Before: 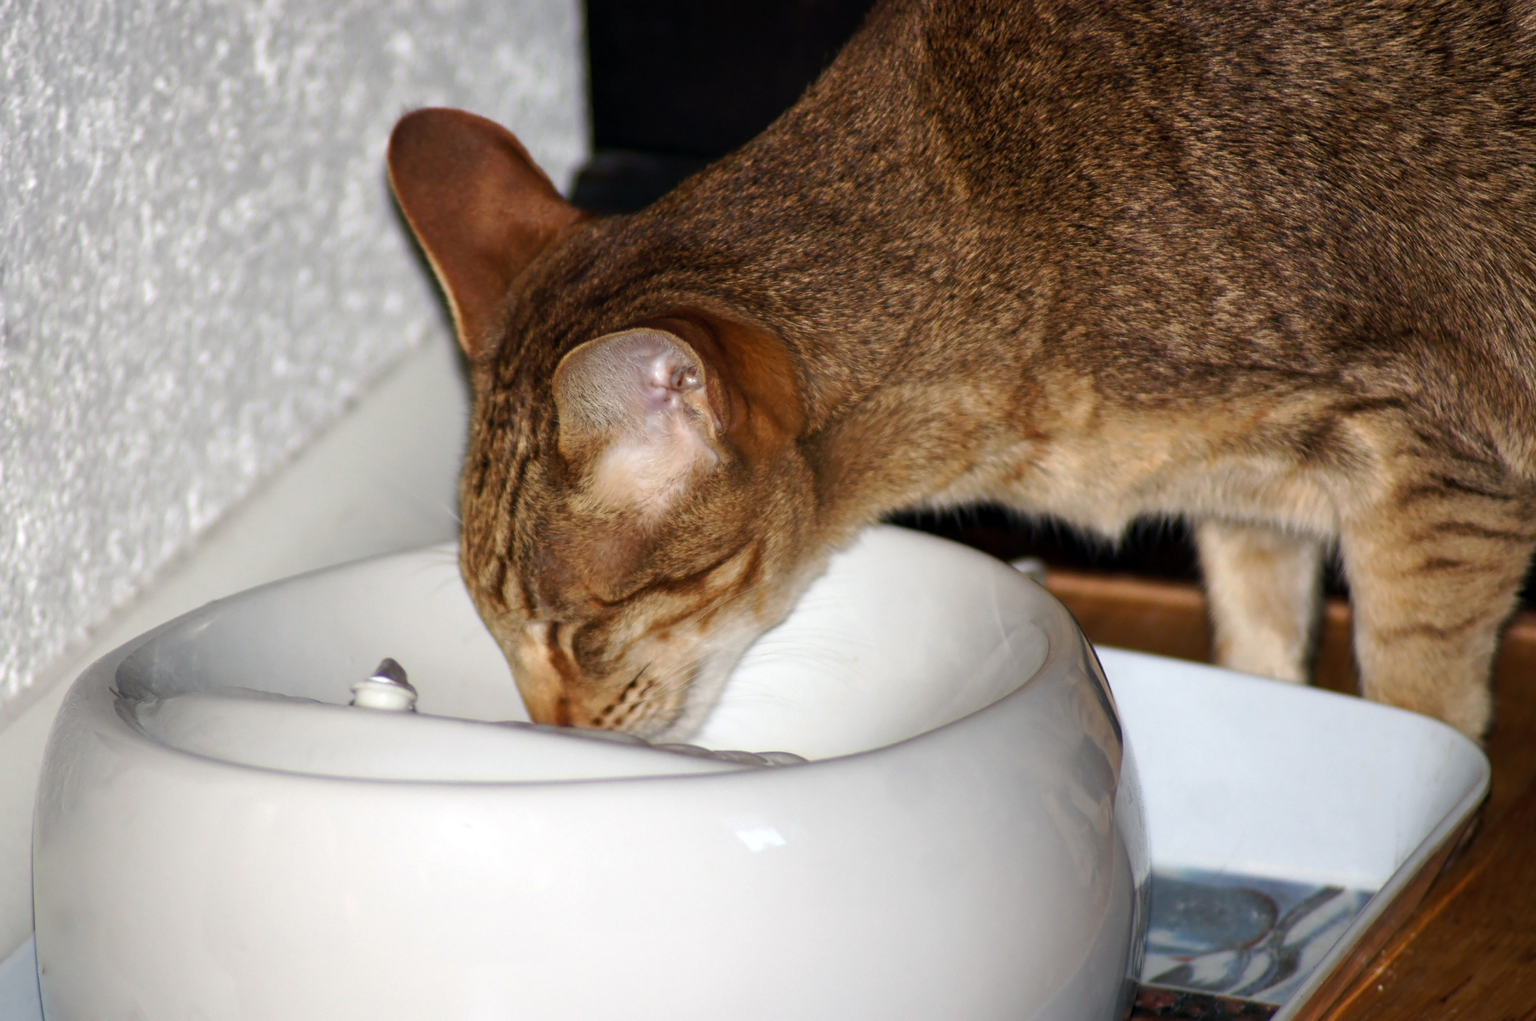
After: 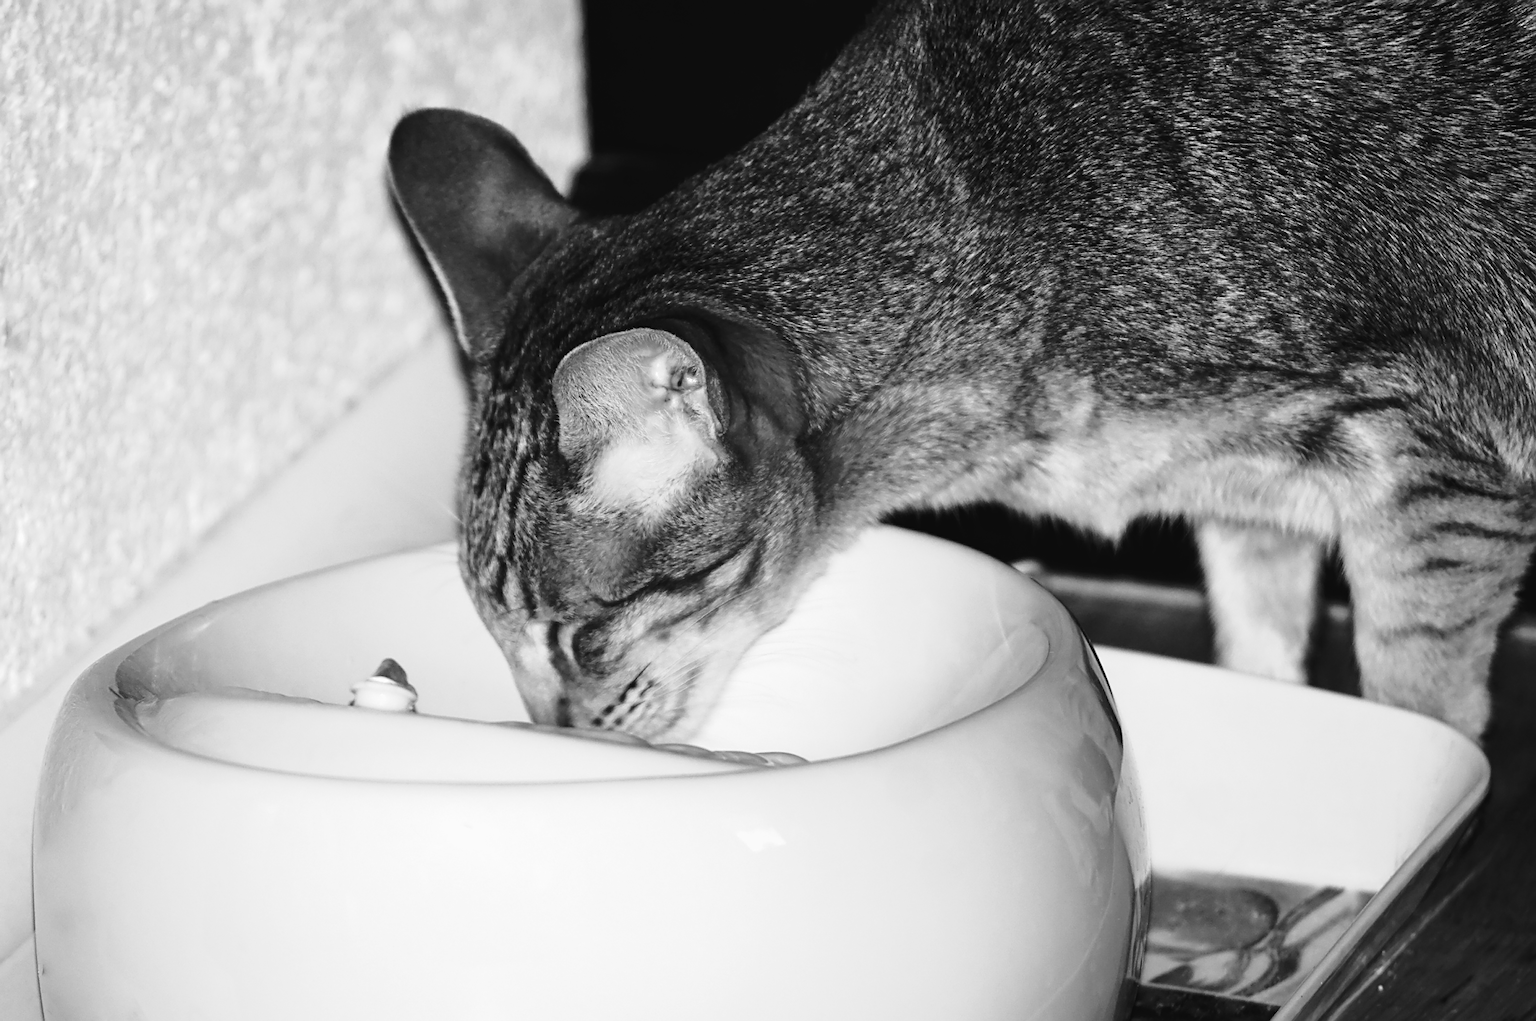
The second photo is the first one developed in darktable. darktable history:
sharpen: on, module defaults
monochrome: a -6.99, b 35.61, size 1.4
tone curve: curves: ch0 [(0, 0.032) (0.078, 0.052) (0.236, 0.168) (0.43, 0.472) (0.508, 0.566) (0.66, 0.754) (0.79, 0.883) (0.994, 0.974)]; ch1 [(0, 0) (0.161, 0.092) (0.35, 0.33) (0.379, 0.401) (0.456, 0.456) (0.508, 0.501) (0.547, 0.531) (0.573, 0.563) (0.625, 0.602) (0.718, 0.734) (1, 1)]; ch2 [(0, 0) (0.369, 0.427) (0.44, 0.434) (0.502, 0.501) (0.54, 0.537) (0.586, 0.59) (0.621, 0.604) (1, 1)], color space Lab, independent channels, preserve colors none
rotate and perspective: automatic cropping off
color balance rgb: linear chroma grading › shadows 32%, linear chroma grading › global chroma -2%, linear chroma grading › mid-tones 4%, perceptual saturation grading › global saturation -2%, perceptual saturation grading › highlights -8%, perceptual saturation grading › mid-tones 8%, perceptual saturation grading › shadows 4%, perceptual brilliance grading › highlights 8%, perceptual brilliance grading › mid-tones 4%, perceptual brilliance grading › shadows 2%, global vibrance 16%, saturation formula JzAzBz (2021)
